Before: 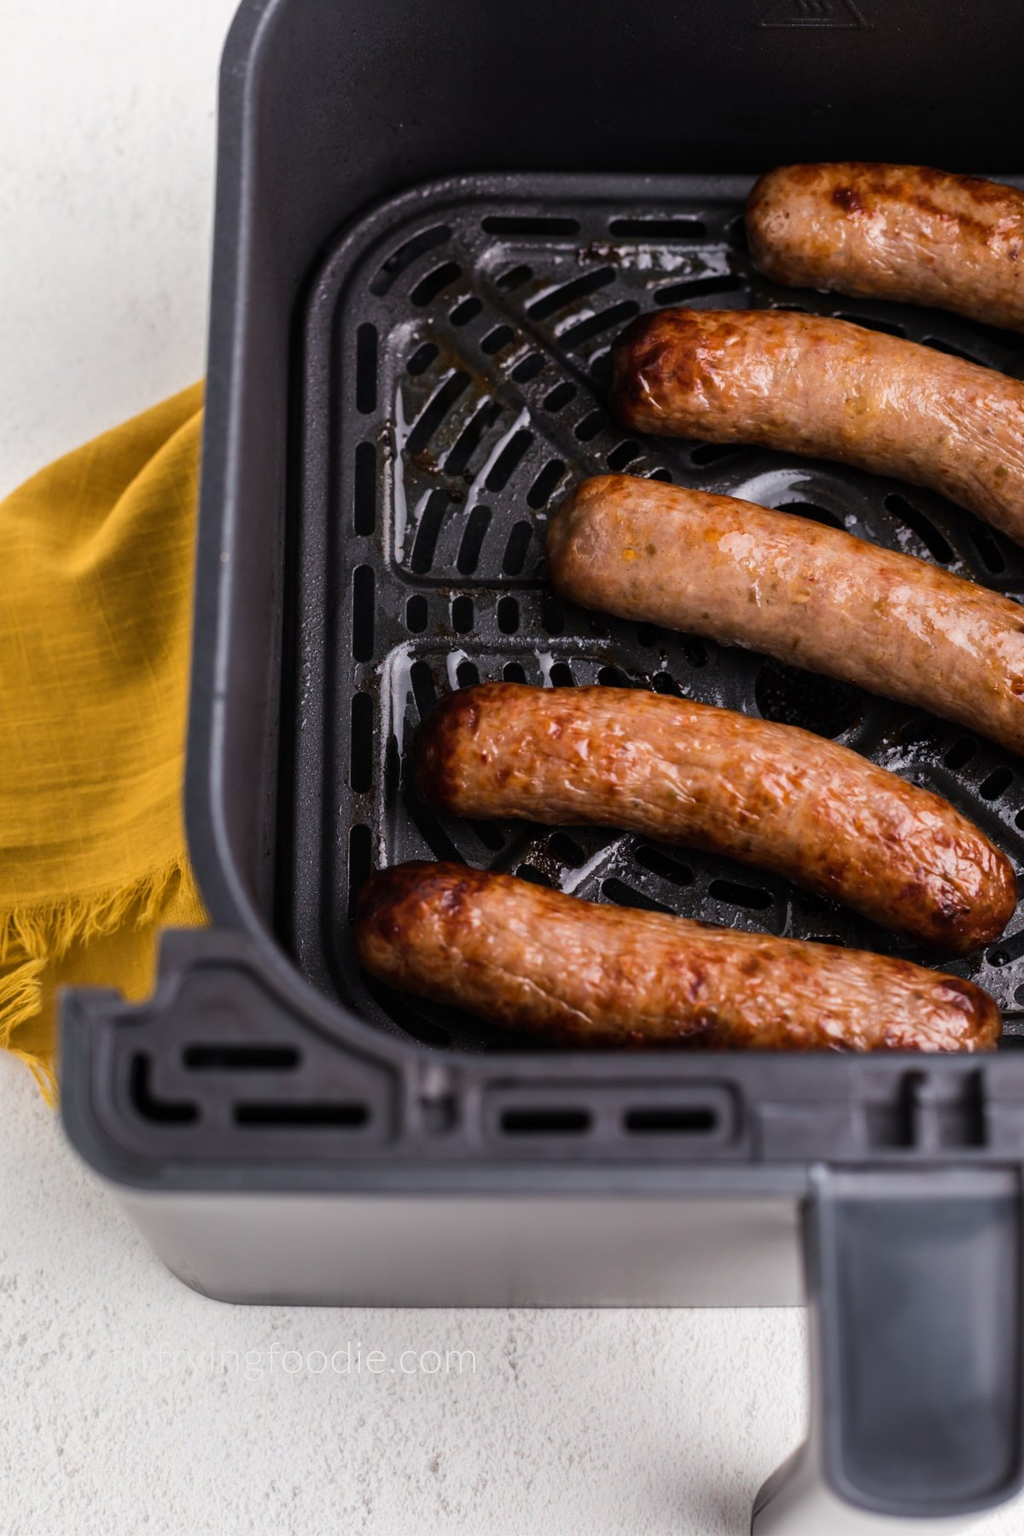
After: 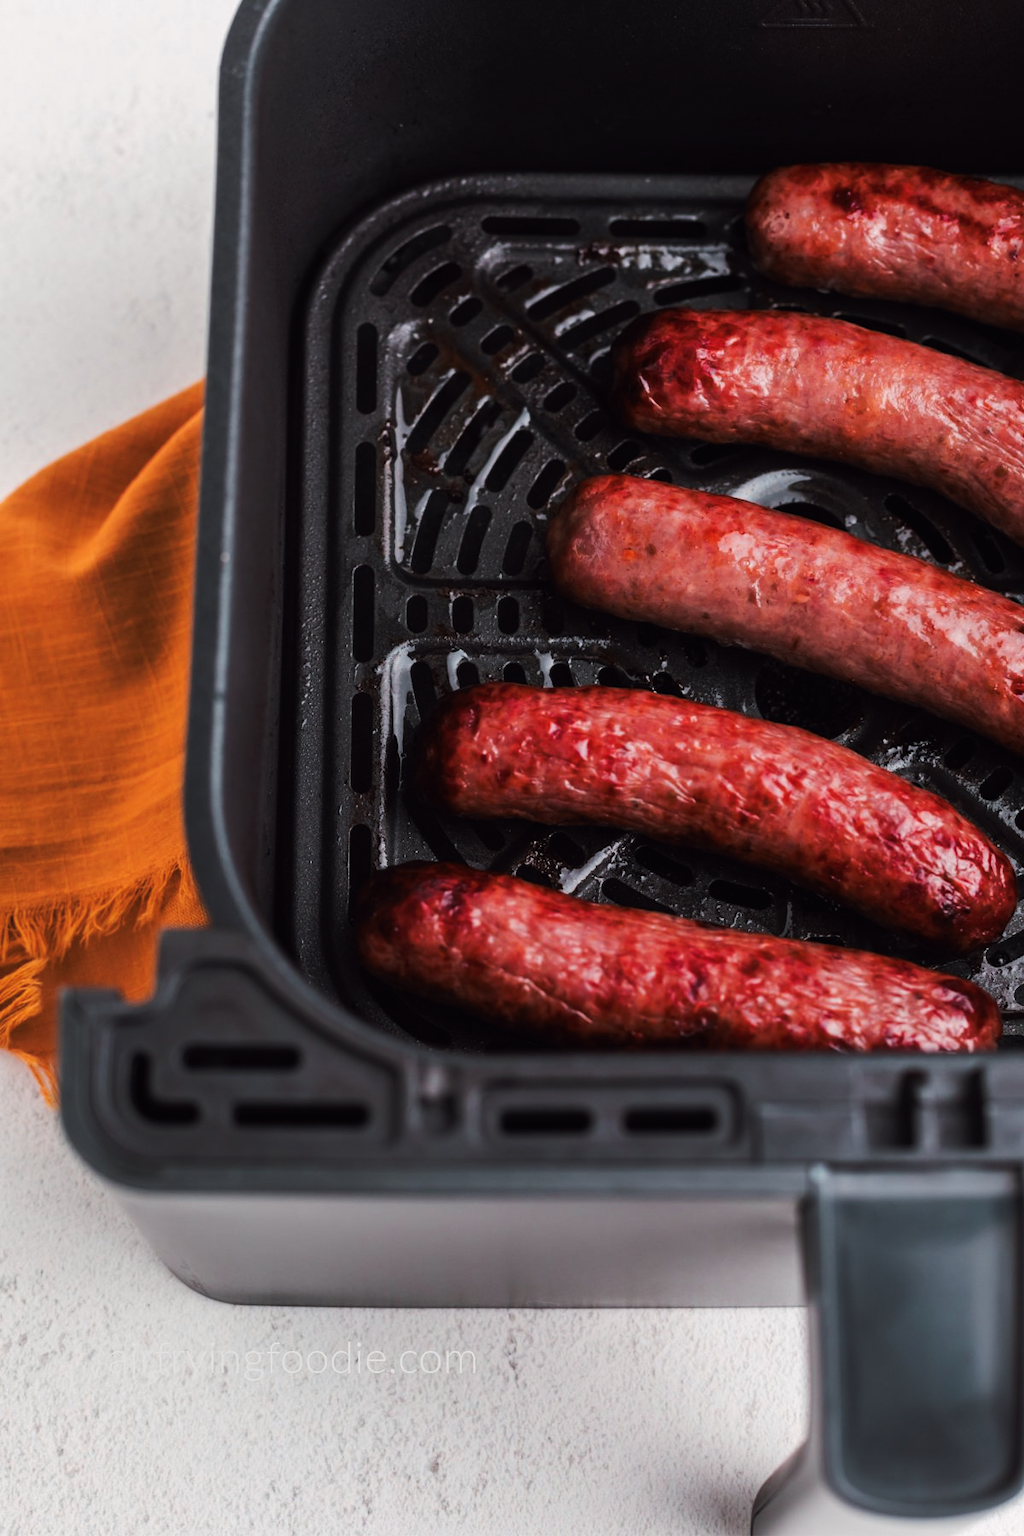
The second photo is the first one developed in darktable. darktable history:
tone curve: curves: ch0 [(0, 0) (0.003, 0.006) (0.011, 0.01) (0.025, 0.017) (0.044, 0.029) (0.069, 0.043) (0.1, 0.064) (0.136, 0.091) (0.177, 0.128) (0.224, 0.162) (0.277, 0.206) (0.335, 0.258) (0.399, 0.324) (0.468, 0.404) (0.543, 0.499) (0.623, 0.595) (0.709, 0.693) (0.801, 0.786) (0.898, 0.883) (1, 1)], preserve colors none
color look up table: target L [94.2, 92.72, 92.44, 85.39, 81.03, 80.41, 71.25, 58.98, 54.61, 44.62, 41.17, 4.481, 200.19, 69.71, 61.88, 55.81, 53.85, 53.64, 45.49, 41.65, 39.99, 36.11, 25.02, 21.4, 6.842, 85.98, 79.41, 68.22, 67.07, 55.43, 49.18, 56.02, 51.09, 49.98, 48.07, 35.98, 49.3, 42.55, 24.44, 32.09, 24.85, 9.863, 3.747, 80.06, 77.87, 62.85, 61.38, 51.47, 35.63], target a [-7.074, -19.05, -26.64, 8.848, -42.24, -39.65, -29.98, 1.534, -5.164, -24.45, 3.644, -0.939, 0, 36.71, 58.57, 63.27, 66.52, 66.93, 26.39, 54.08, 38.8, 51.47, 30.05, 37.47, 22.03, -0.342, -0.491, 48, 42.79, 70.27, 64.42, -10.7, 64.55, 11.95, 19.6, 53.85, -3.229, 5.847, 40.93, 2.952, -6.969, 26.22, 14.26, -35.76, -41.58, -8.55, -19.81, -21.31, -8.094], target b [81.32, 59.04, 4.448, 38.41, 20.48, 65.22, 9.674, 46.6, 12.79, 22.28, 28.97, 1.365, 0, 11.36, 60.33, 24.04, 62.29, 36.39, 11.74, 14.45, 43.22, 45.53, 7.939, 28.08, 10.17, -0.122, -21.35, -14.14, -35.1, -18.59, -49.19, -36.51, -7.165, -49.79, -17.14, -32.47, -40.14, -46.26, -58.35, -34.46, -22.45, -49.16, -18.8, -20.76, -11.48, -8.125, -28.4, -12.33, -0.122], num patches 49
